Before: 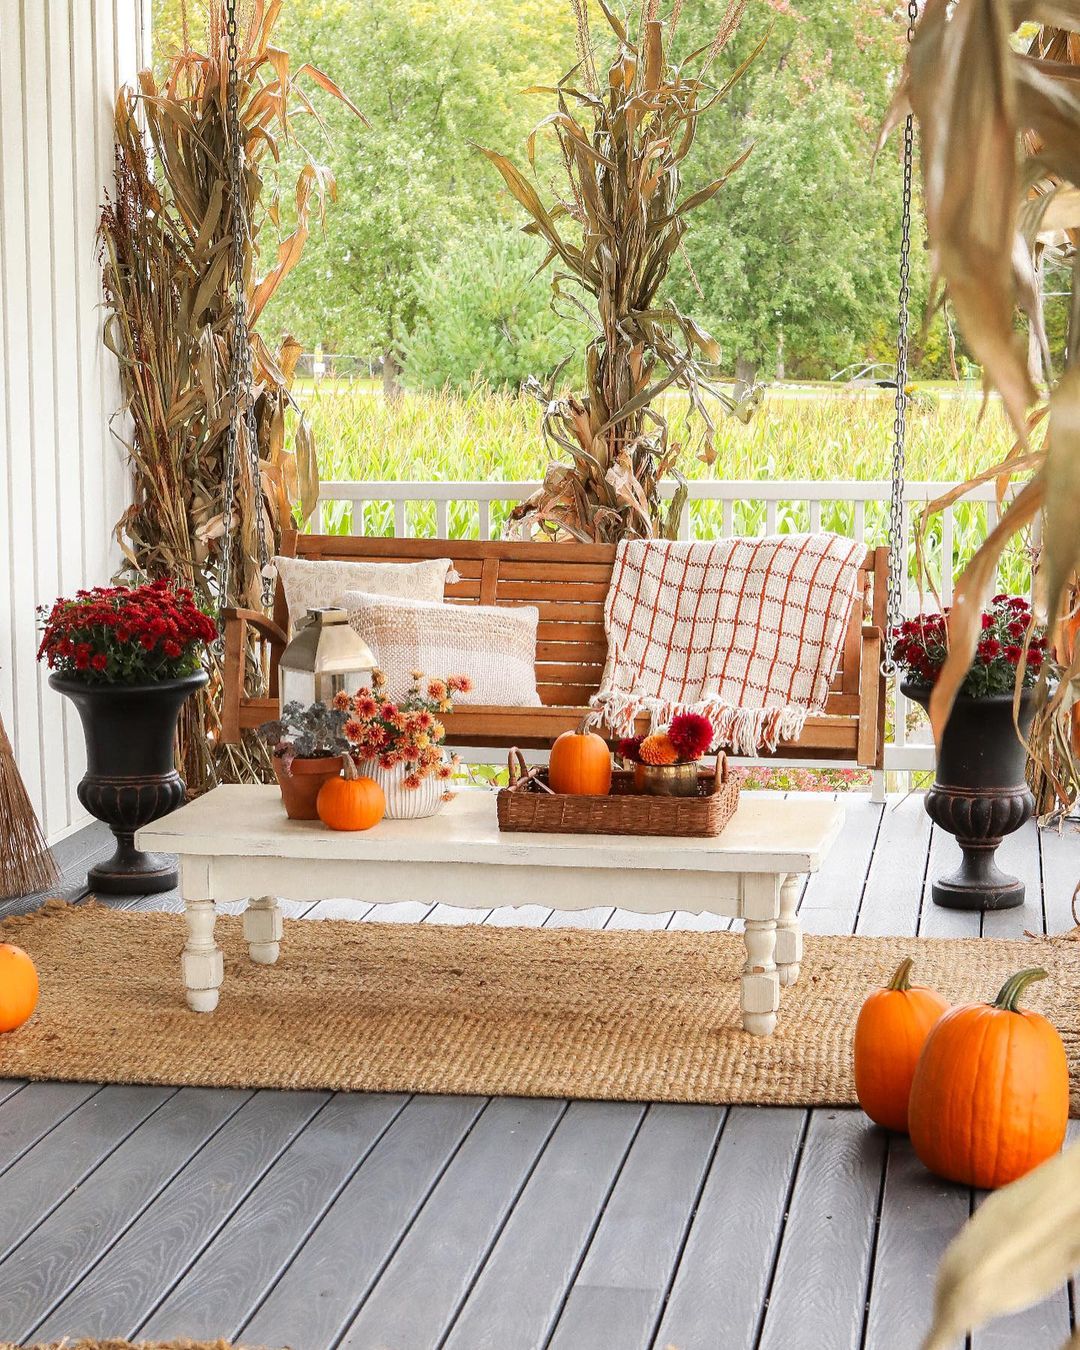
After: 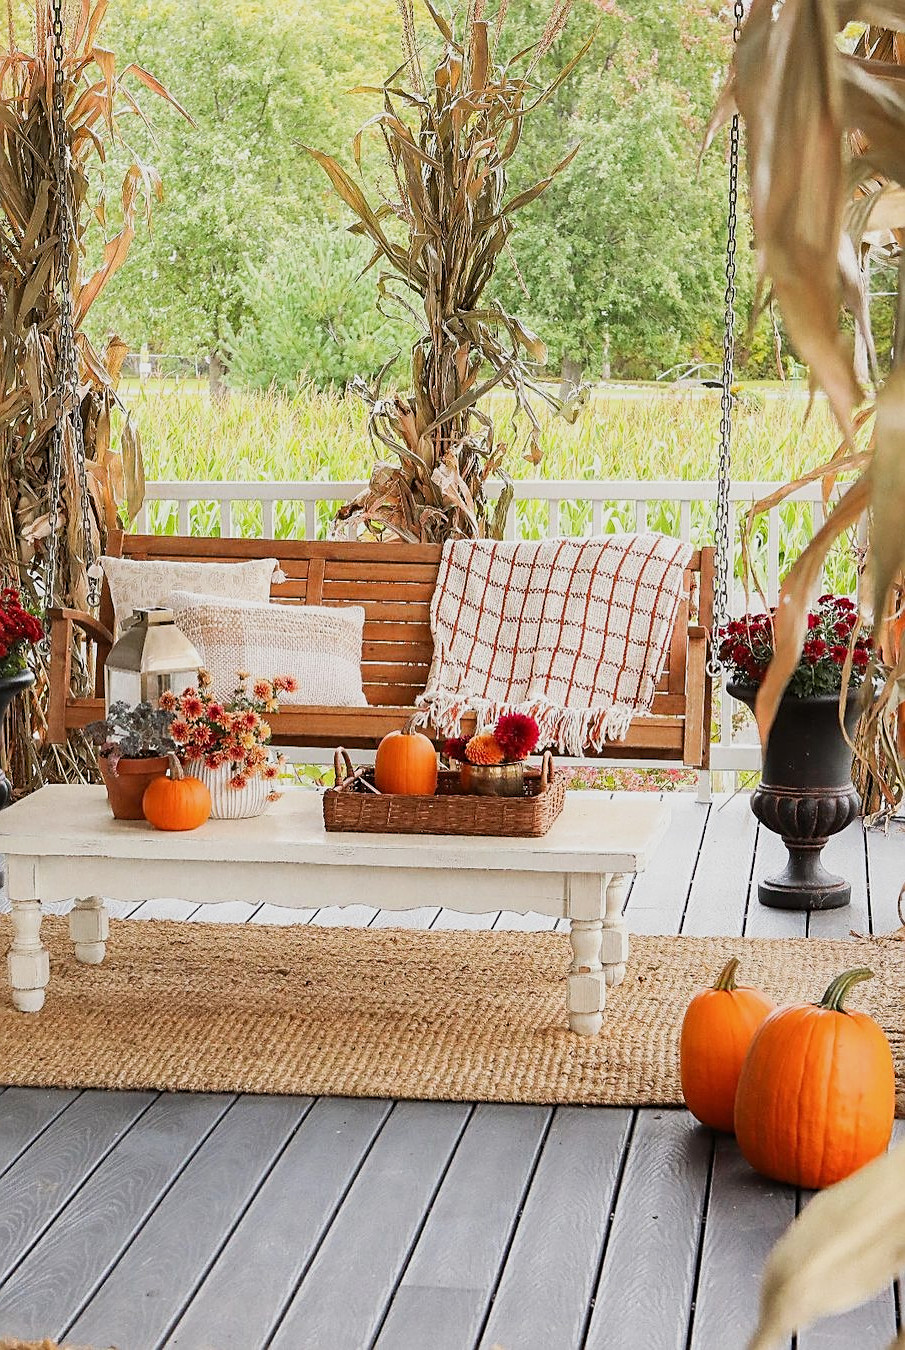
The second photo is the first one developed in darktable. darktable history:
crop: left 16.145%
white balance: emerald 1
sharpen: on, module defaults
sigmoid: contrast 1.22, skew 0.65
